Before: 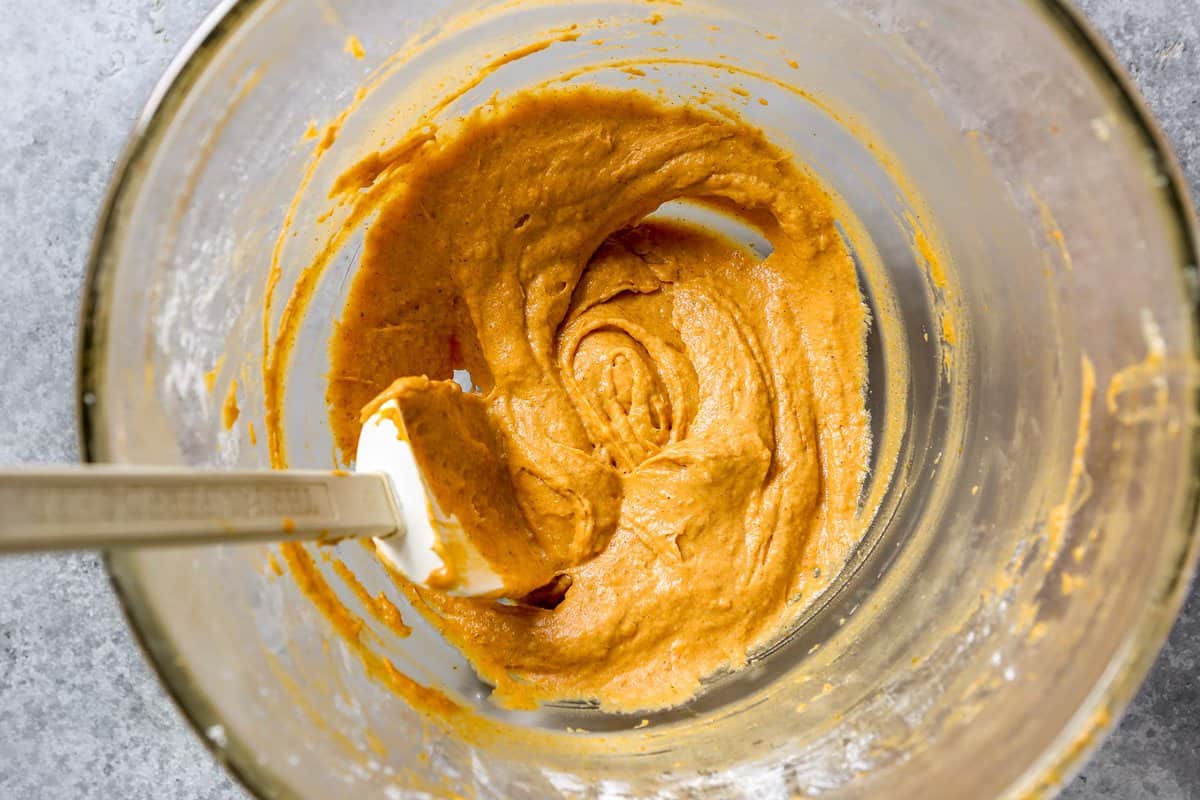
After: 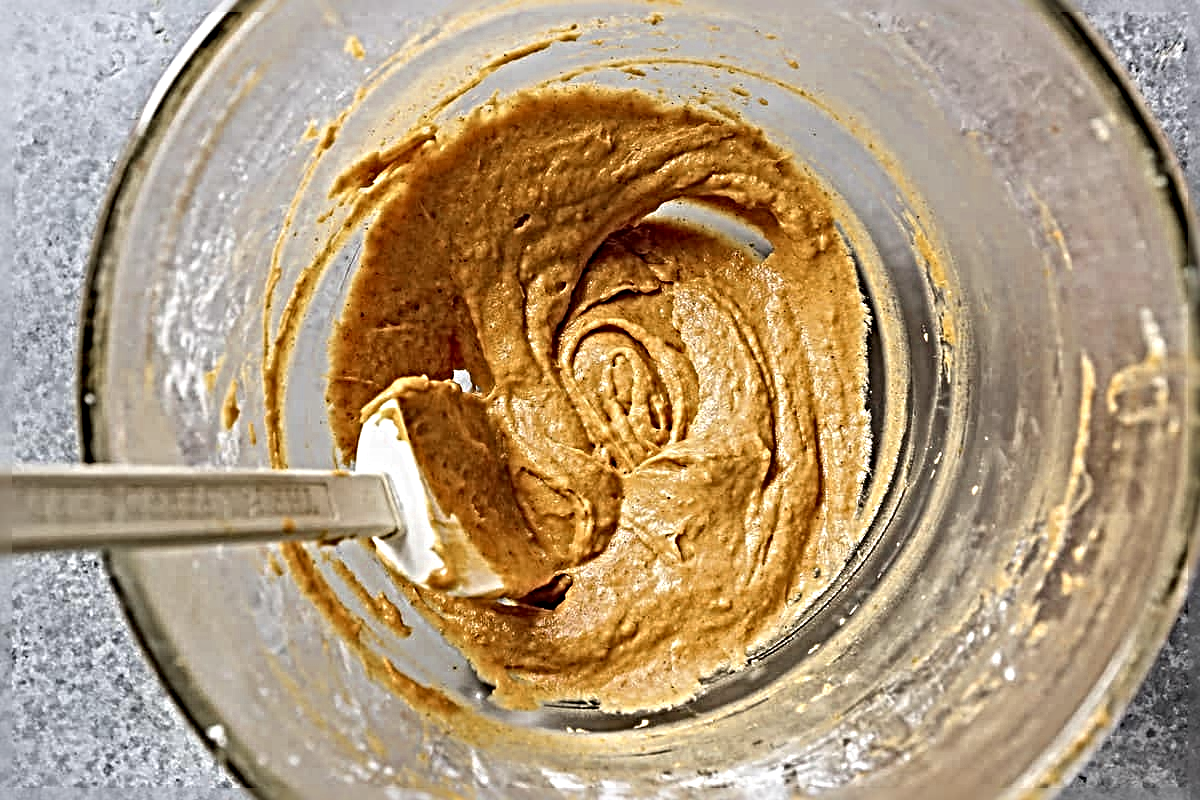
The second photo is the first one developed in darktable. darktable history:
color zones: curves: ch0 [(0, 0.5) (0.125, 0.4) (0.25, 0.5) (0.375, 0.4) (0.5, 0.4) (0.625, 0.35) (0.75, 0.35) (0.875, 0.5)]; ch1 [(0, 0.35) (0.125, 0.45) (0.25, 0.35) (0.375, 0.35) (0.5, 0.35) (0.625, 0.35) (0.75, 0.45) (0.875, 0.35)]; ch2 [(0, 0.6) (0.125, 0.5) (0.25, 0.5) (0.375, 0.6) (0.5, 0.6) (0.625, 0.5) (0.75, 0.5) (0.875, 0.5)]
sharpen: radius 6.263, amount 1.814, threshold 0.106
